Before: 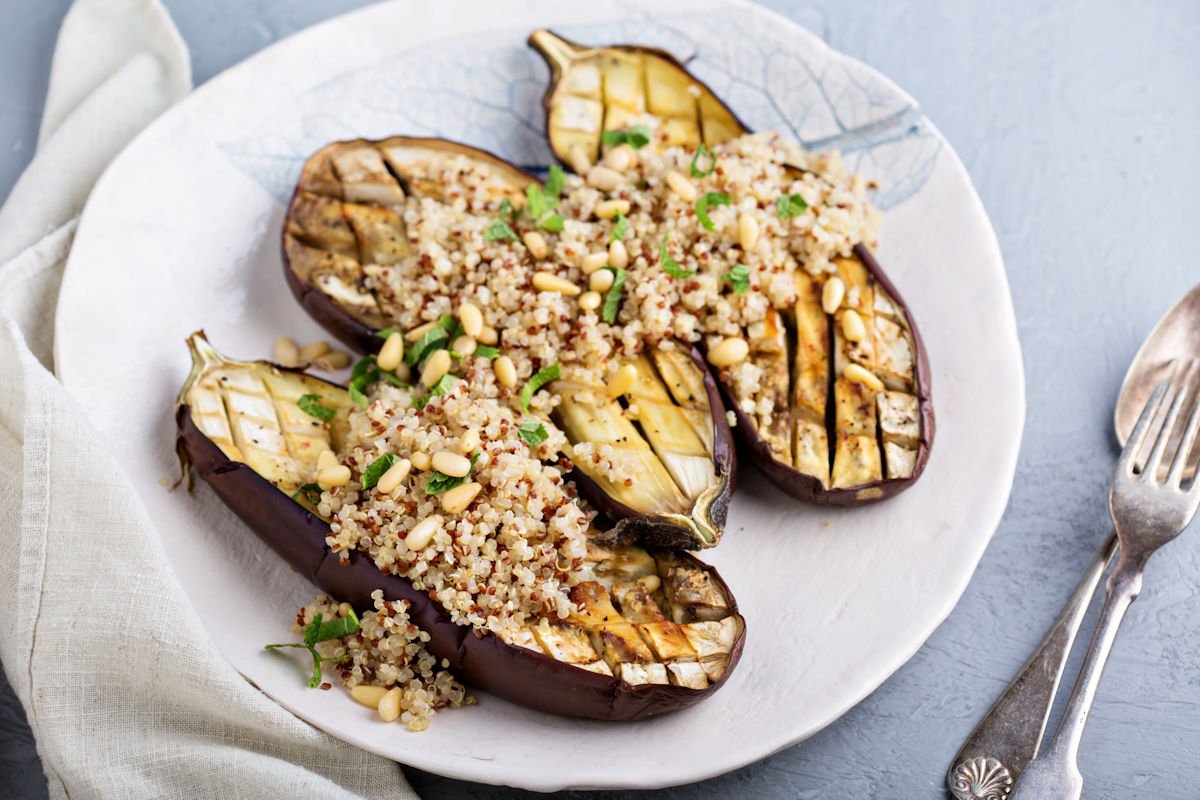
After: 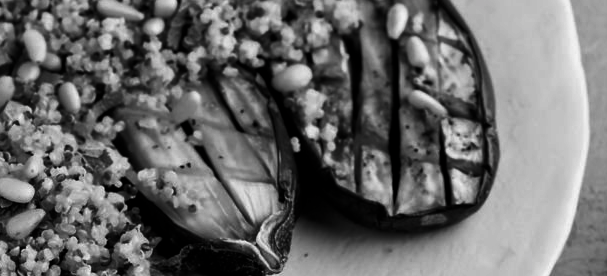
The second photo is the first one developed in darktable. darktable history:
color balance rgb: linear chroma grading › global chroma 9.666%, perceptual saturation grading › global saturation 19.394%, global vibrance 16.306%, saturation formula JzAzBz (2021)
crop: left 36.359%, top 34.294%, right 12.976%, bottom 31.19%
contrast brightness saturation: contrast -0.037, brightness -0.577, saturation -0.998
